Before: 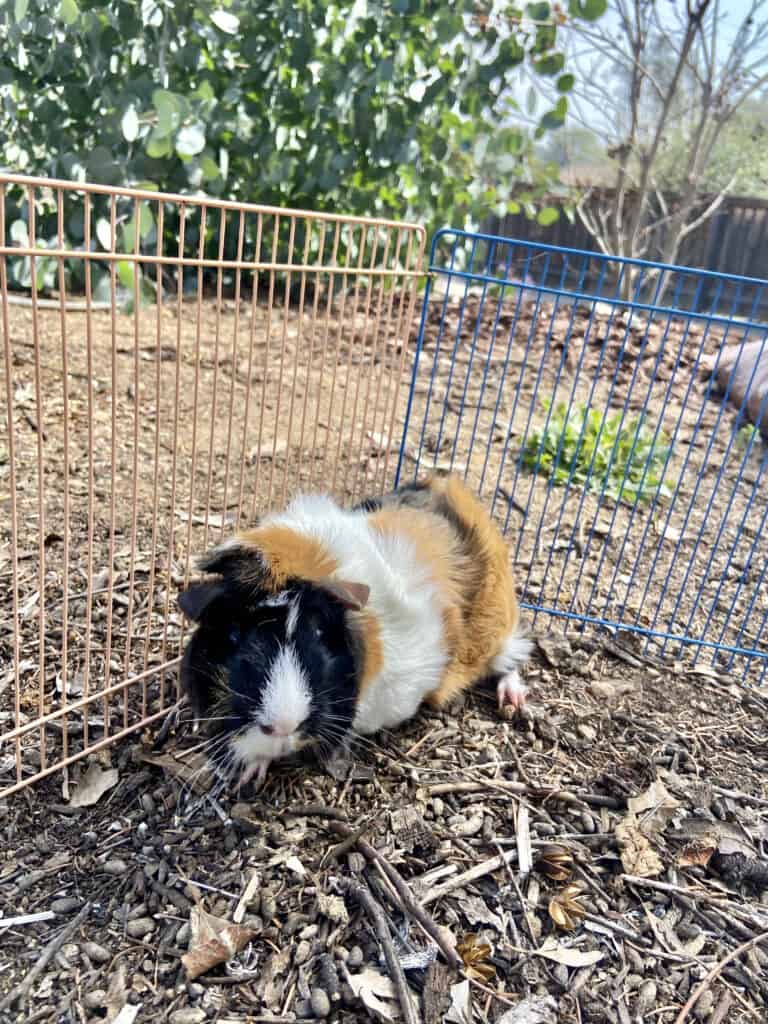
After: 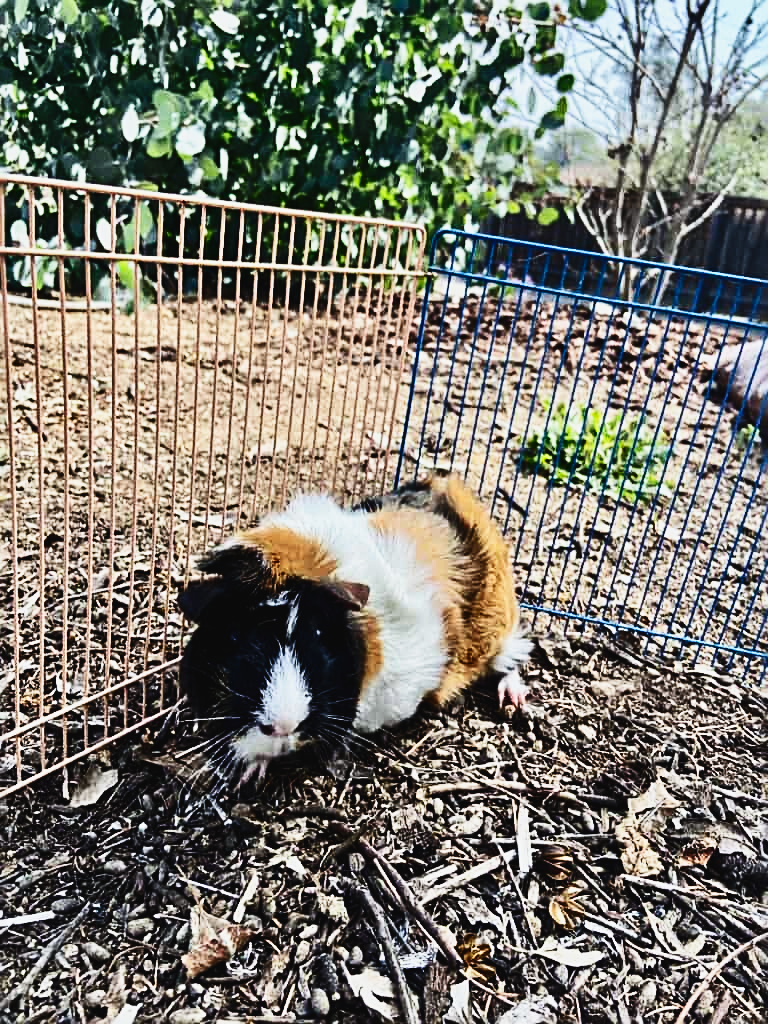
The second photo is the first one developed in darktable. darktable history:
contrast brightness saturation: contrast 0.28
rgb curve: curves: ch0 [(0, 0.186) (0.314, 0.284) (0.775, 0.708) (1, 1)], compensate middle gray true, preserve colors none
sharpen: radius 2.531, amount 0.628
white balance: red 0.982, blue 1.018
sigmoid: contrast 1.8, skew -0.2, preserve hue 0%, red attenuation 0.1, red rotation 0.035, green attenuation 0.1, green rotation -0.017, blue attenuation 0.15, blue rotation -0.052, base primaries Rec2020
